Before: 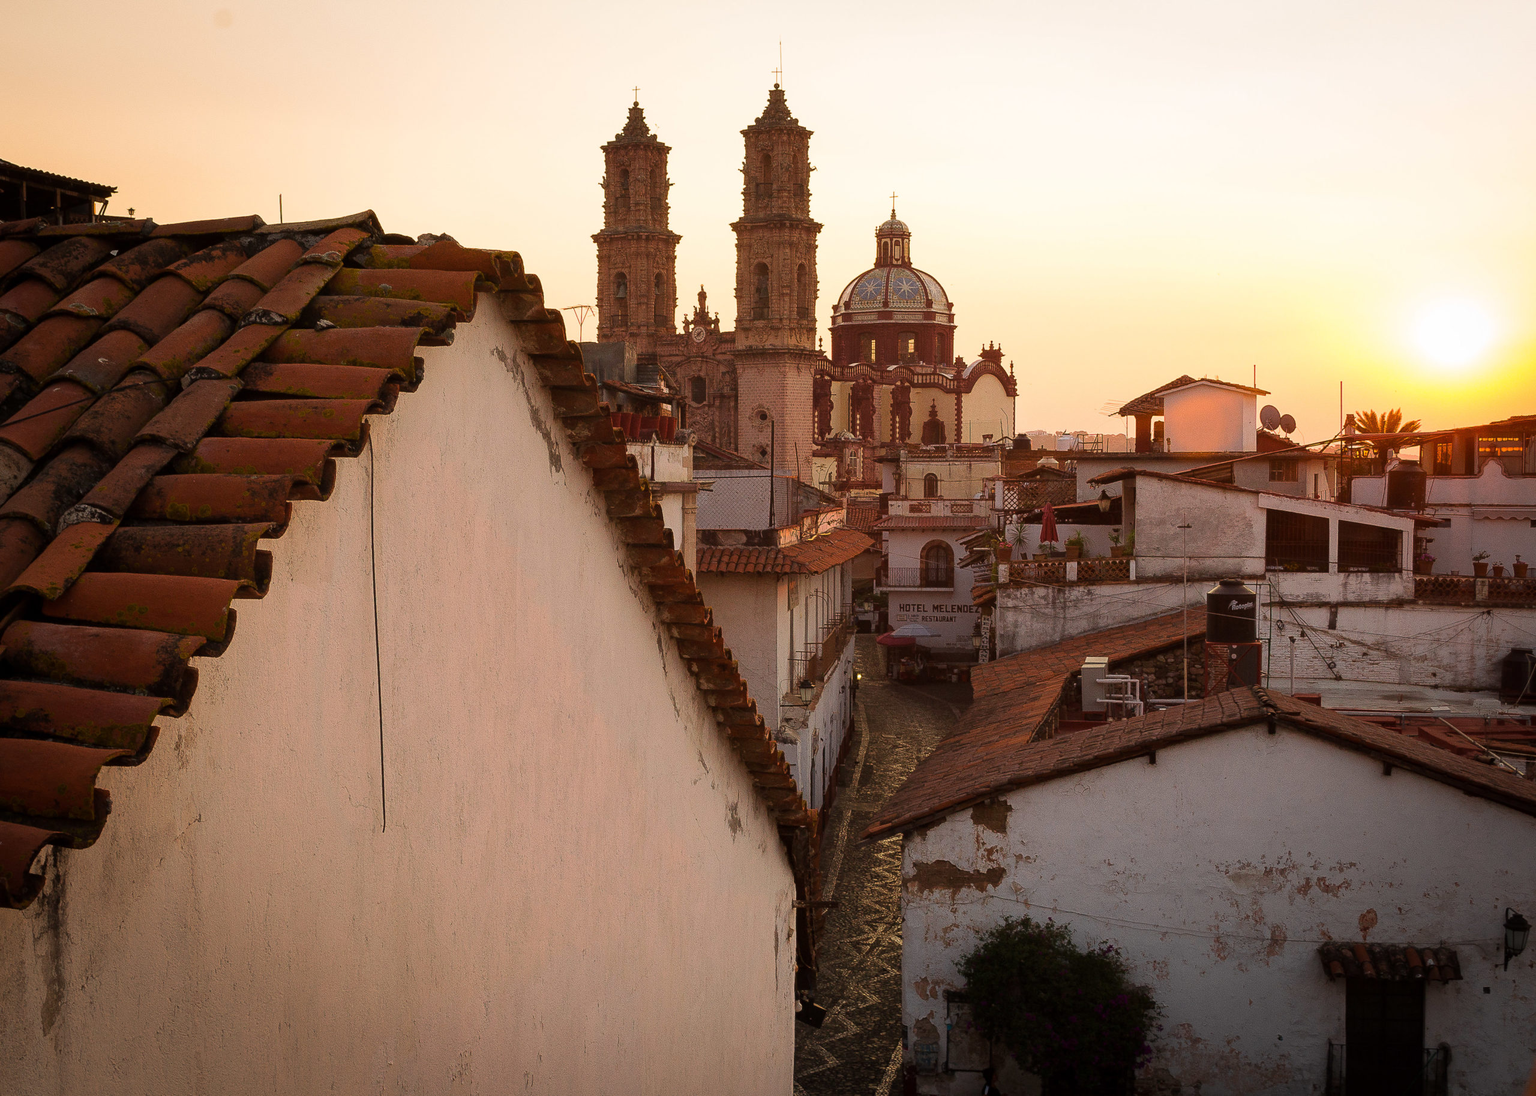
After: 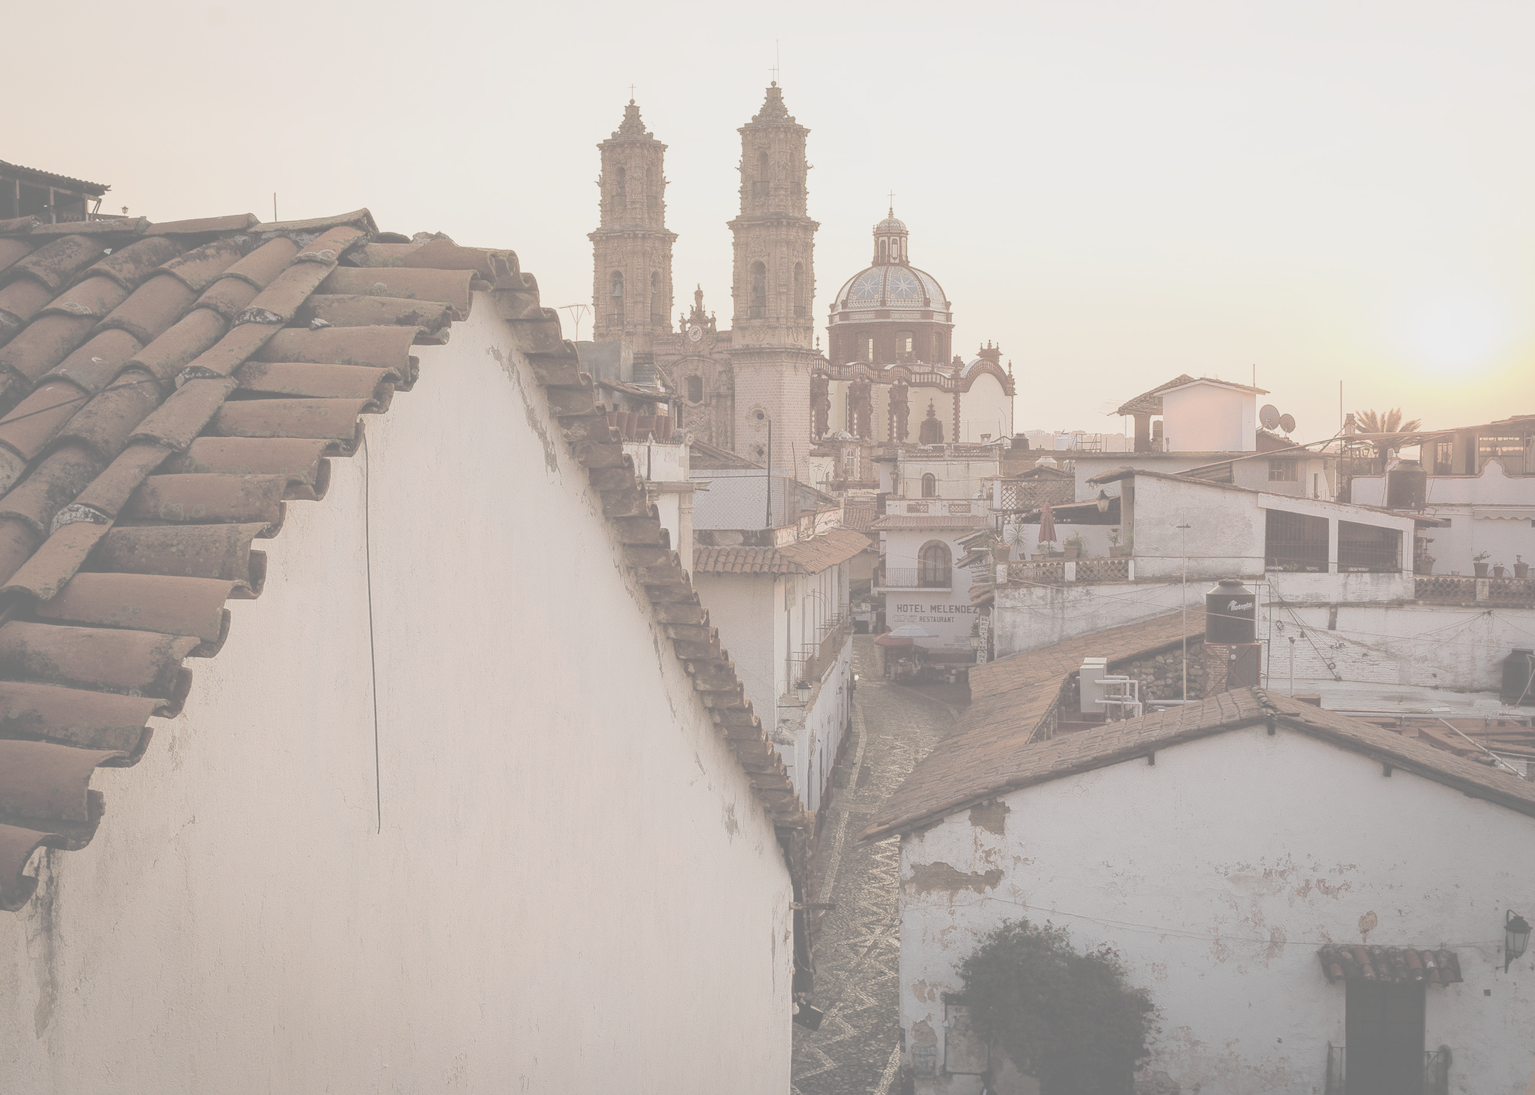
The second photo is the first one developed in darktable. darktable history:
crop and rotate: left 0.497%, top 0.298%, bottom 0.277%
local contrast: detail 109%
contrast brightness saturation: contrast -0.321, brightness 0.756, saturation -0.785
color balance rgb: perceptual saturation grading › global saturation 20%, perceptual saturation grading › highlights -24.816%, perceptual saturation grading › shadows 49.311%, global vibrance 19.132%
